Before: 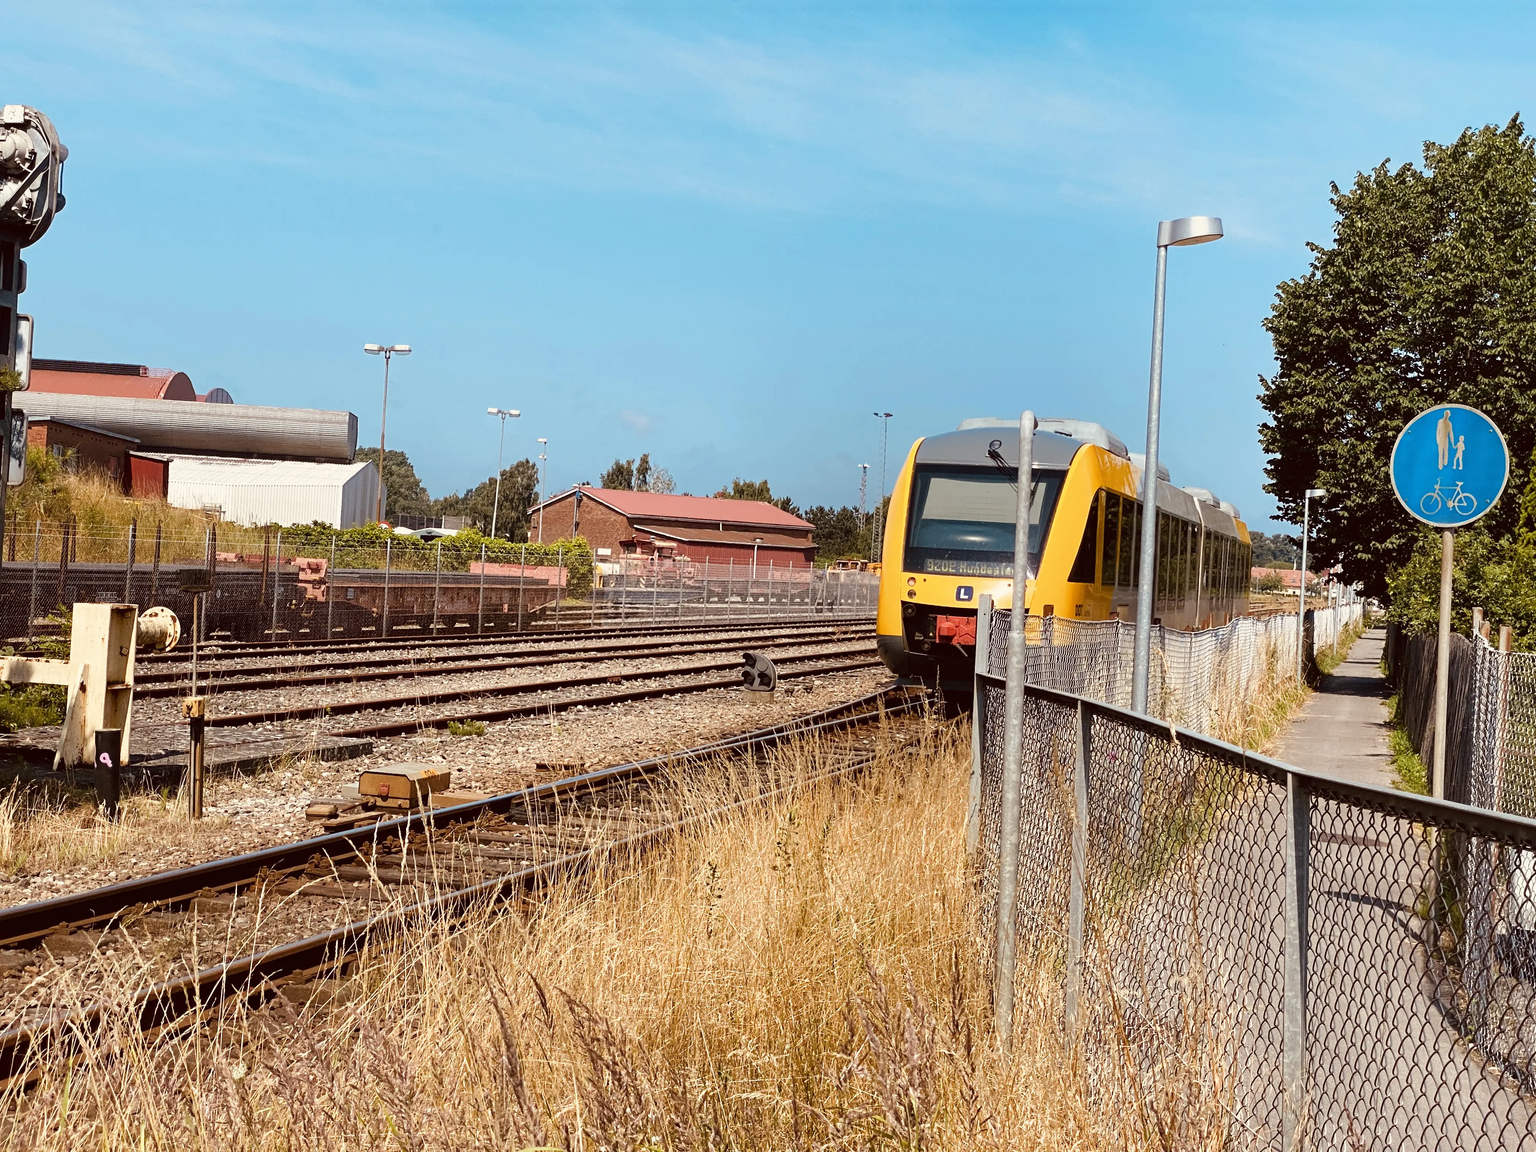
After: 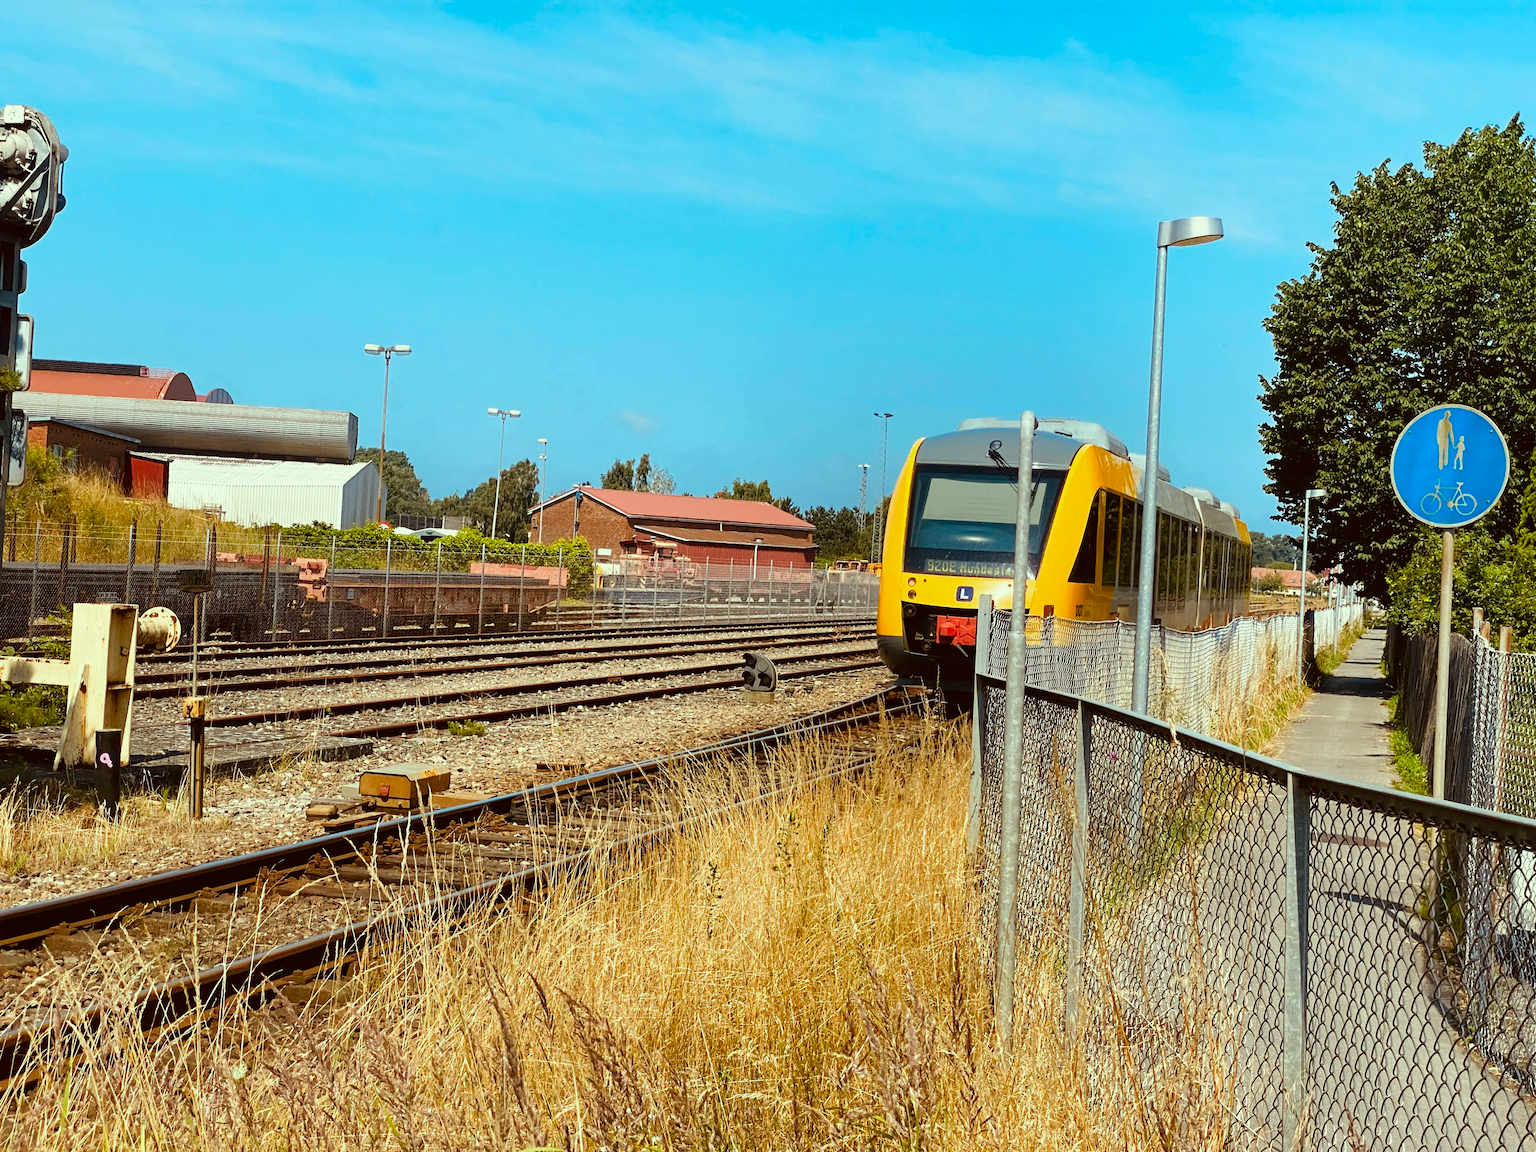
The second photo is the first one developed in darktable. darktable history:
color correction: highlights a* -7.37, highlights b* 0.94, shadows a* -3.07, saturation 1.38
